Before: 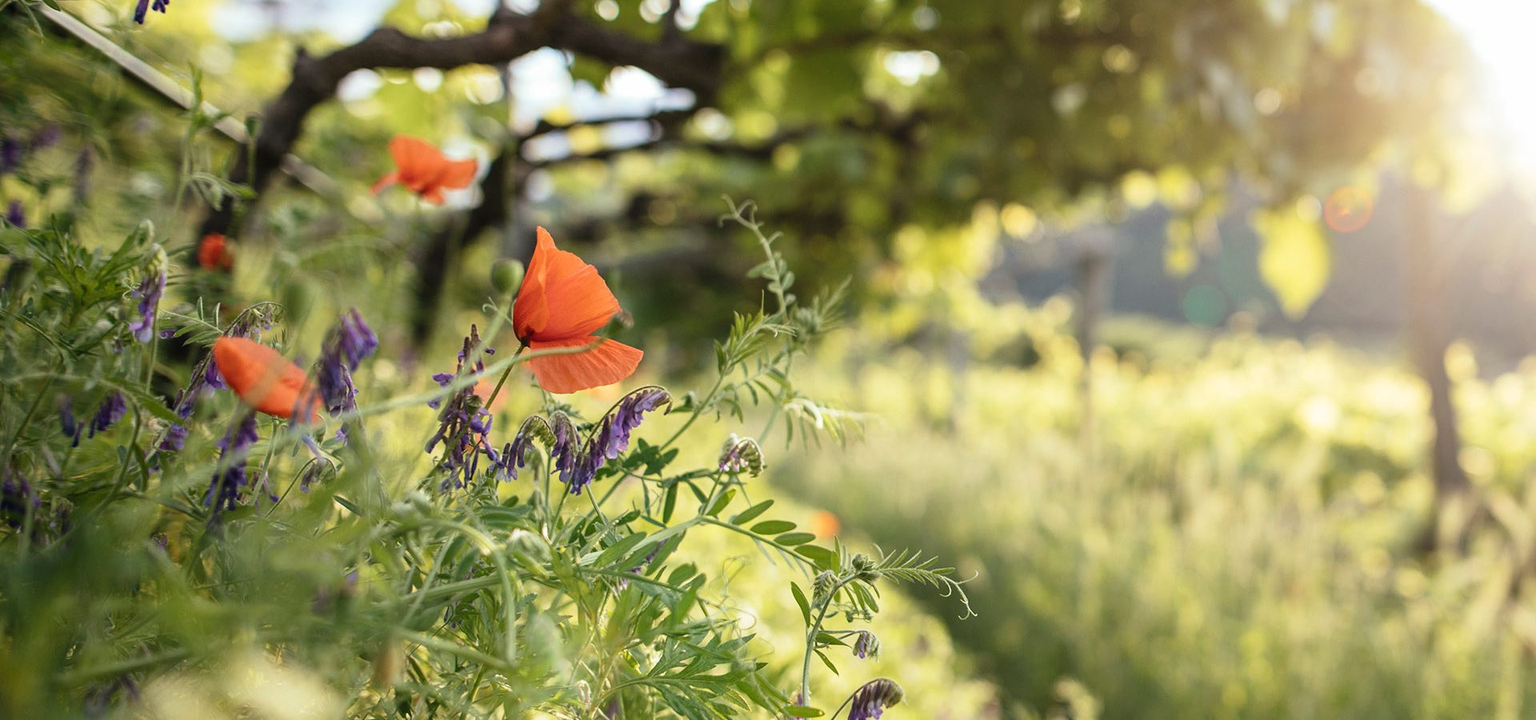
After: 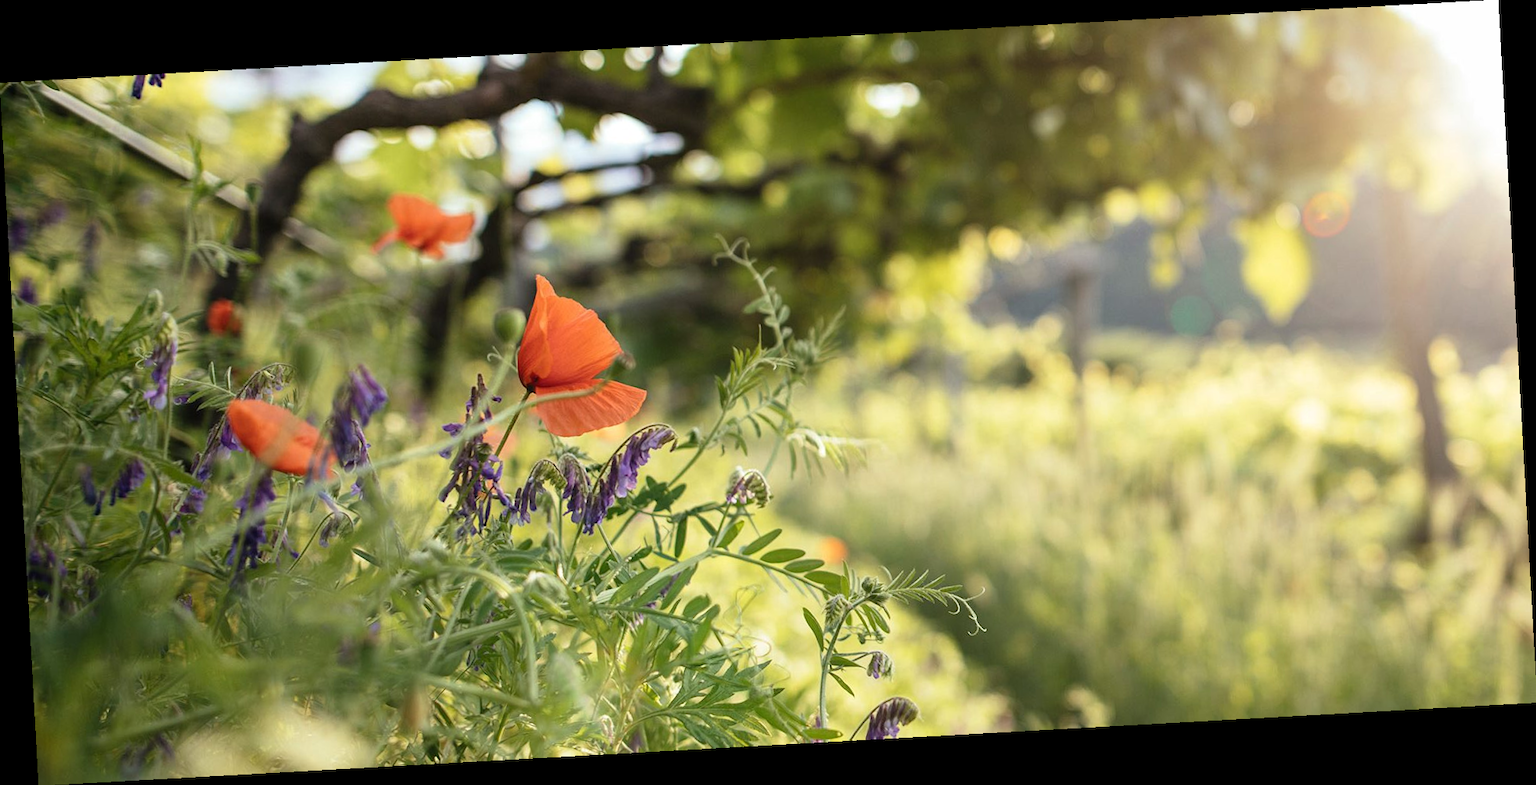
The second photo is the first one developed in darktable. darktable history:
rotate and perspective: rotation -3.18°, automatic cropping off
tone equalizer: on, module defaults
